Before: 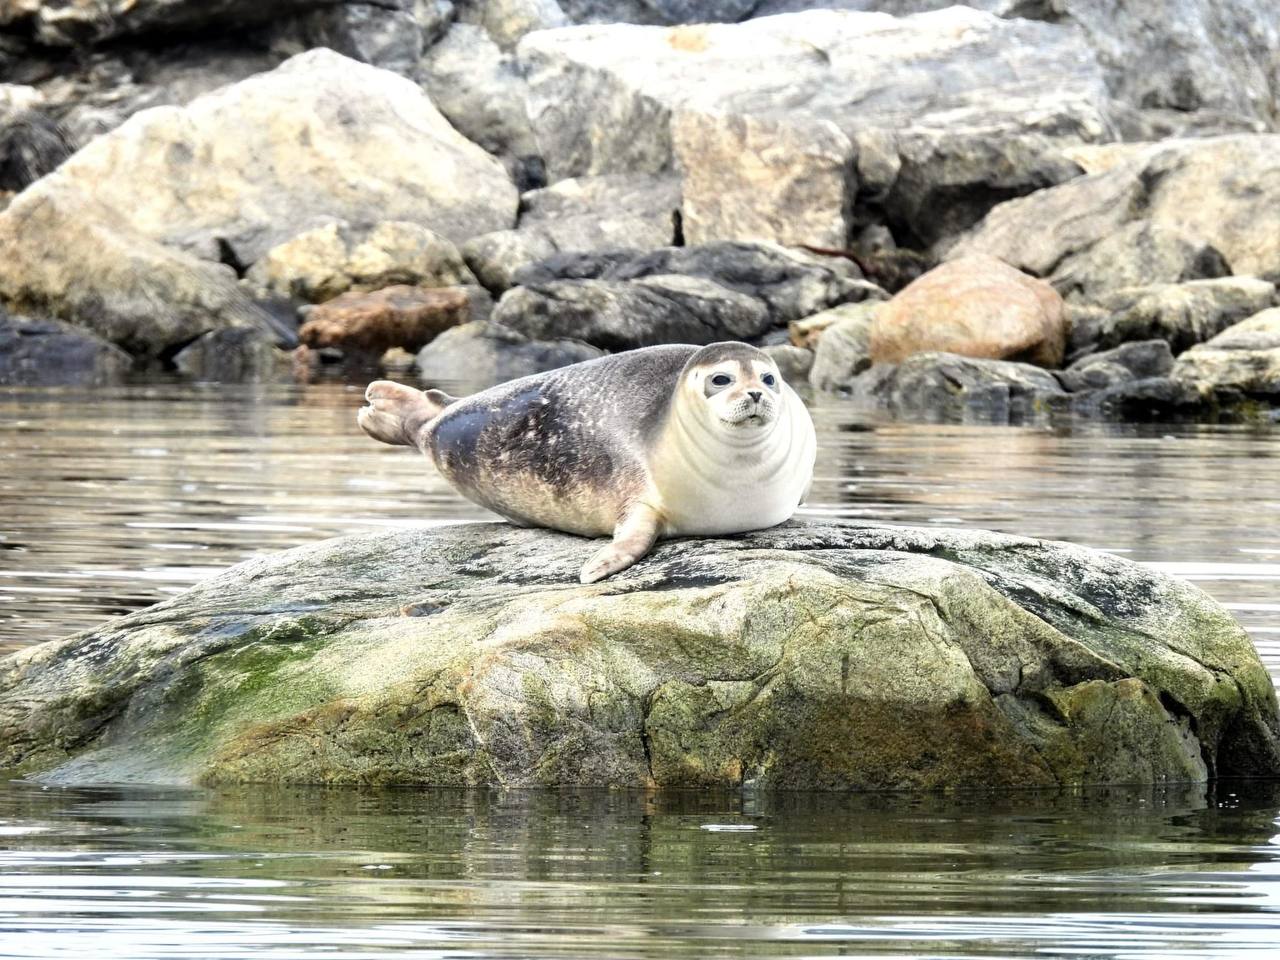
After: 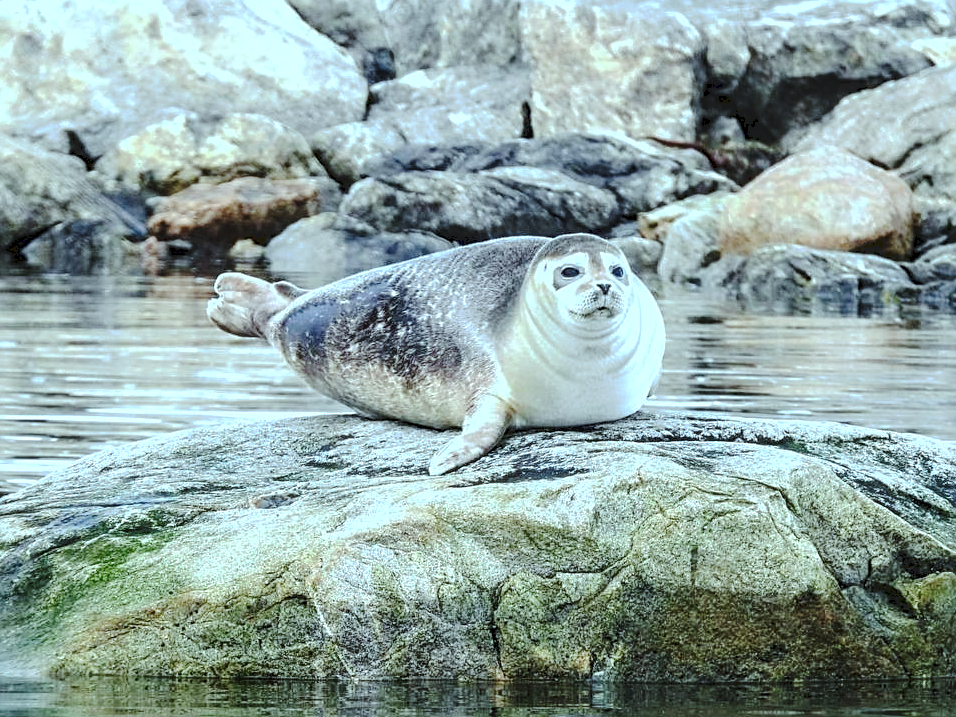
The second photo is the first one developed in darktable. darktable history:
local contrast: on, module defaults
tone curve: curves: ch0 [(0, 0) (0.003, 0.077) (0.011, 0.08) (0.025, 0.083) (0.044, 0.095) (0.069, 0.106) (0.1, 0.12) (0.136, 0.144) (0.177, 0.185) (0.224, 0.231) (0.277, 0.297) (0.335, 0.382) (0.399, 0.471) (0.468, 0.553) (0.543, 0.623) (0.623, 0.689) (0.709, 0.75) (0.801, 0.81) (0.898, 0.873) (1, 1)], preserve colors none
color correction: highlights a* -6.69, highlights b* 0.49
crop and rotate: left 11.831%, top 11.346%, right 13.429%, bottom 13.899%
sharpen: on, module defaults
color calibration: x 0.38, y 0.391, temperature 4086.74 K
